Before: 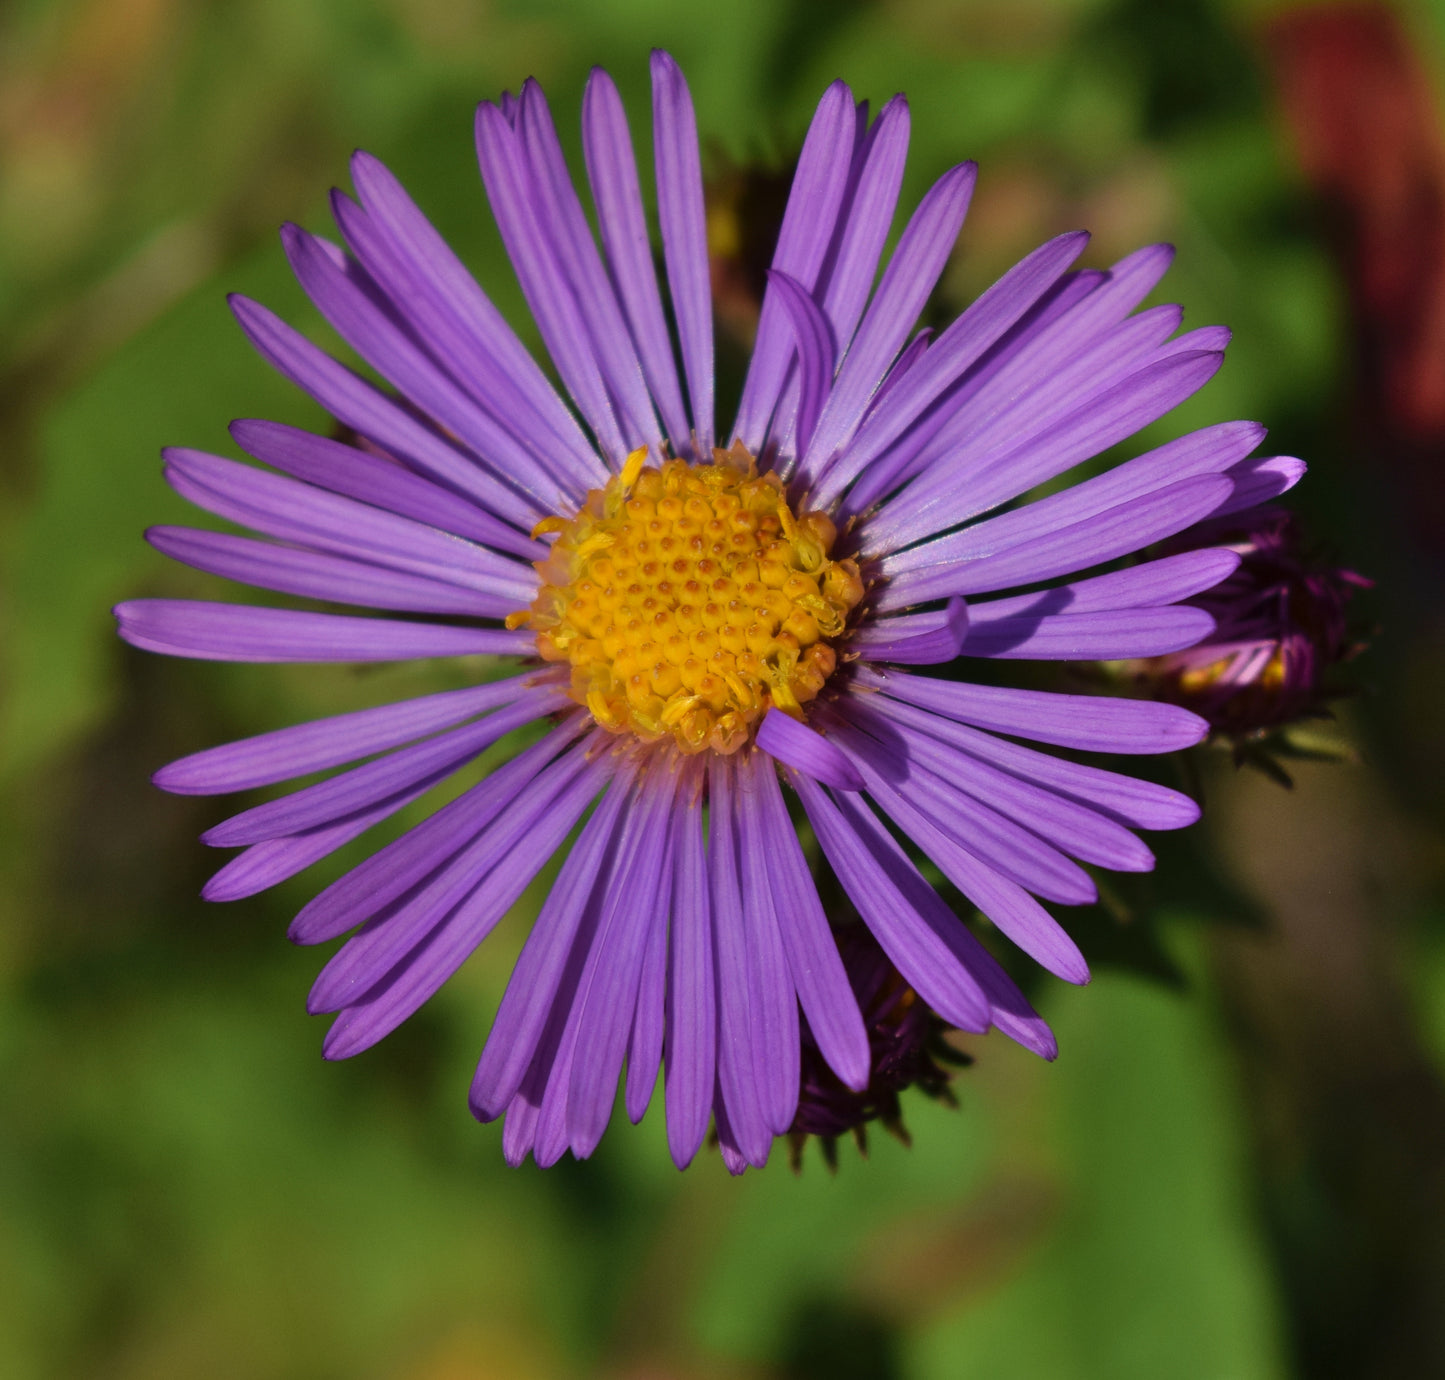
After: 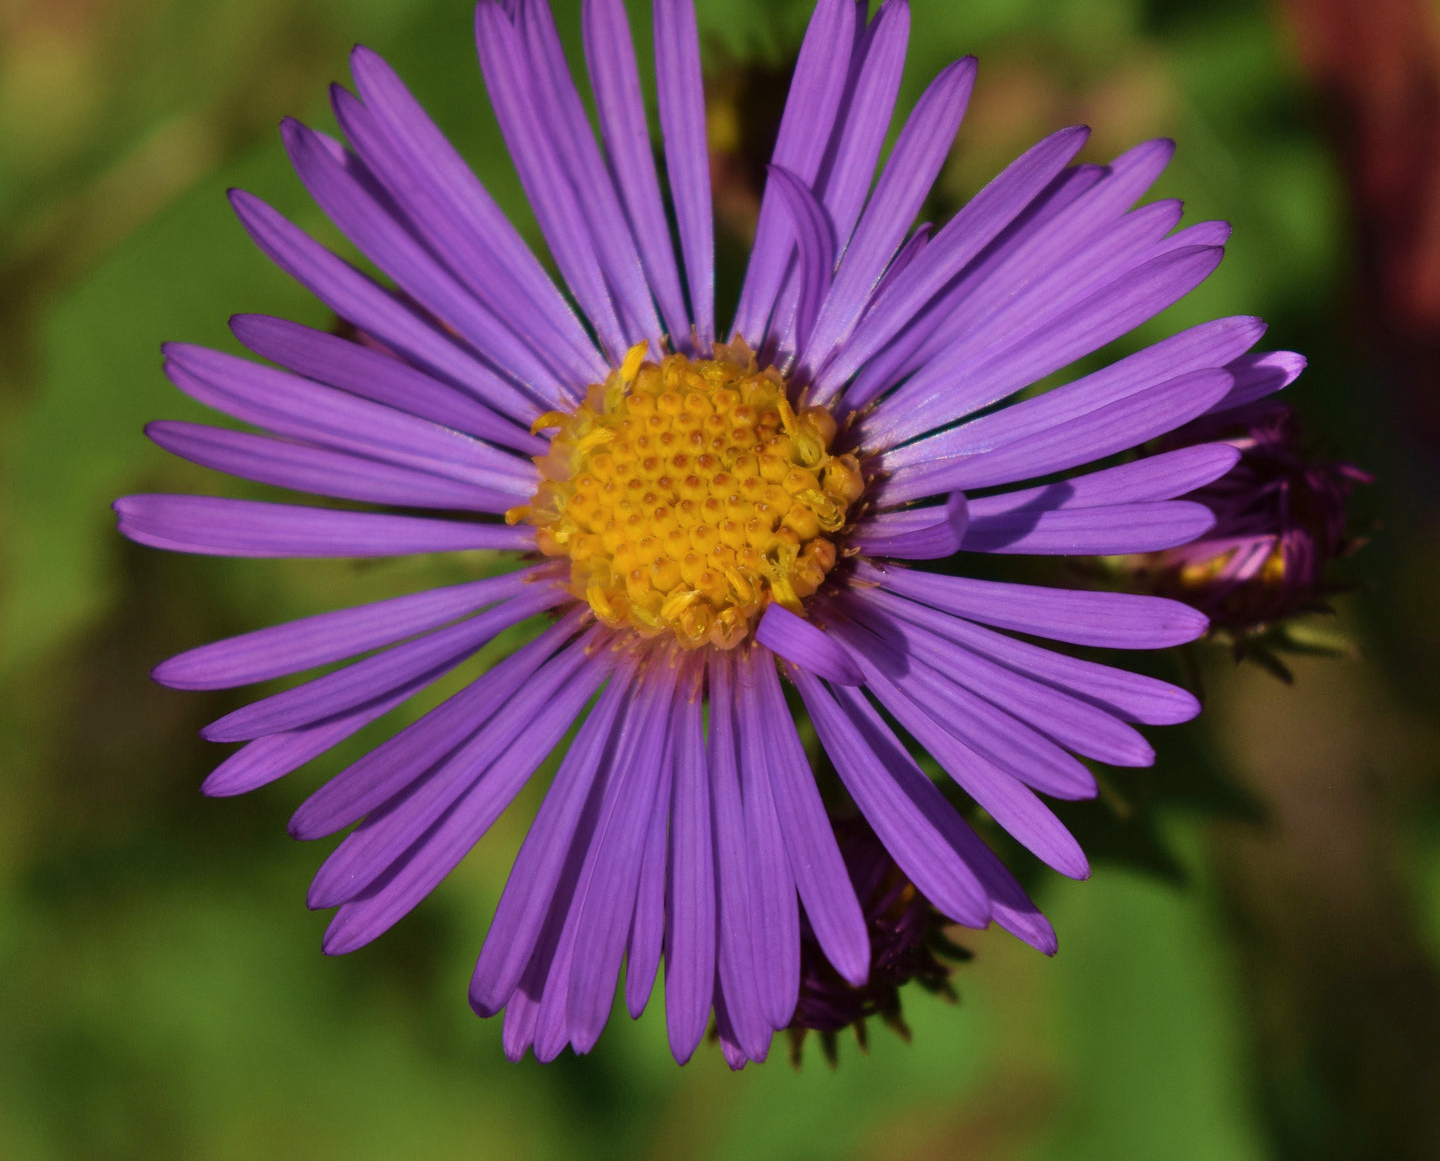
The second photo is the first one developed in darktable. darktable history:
color balance: input saturation 99%
velvia: strength 45%
crop: top 7.625%, bottom 8.027%
color zones: curves: ch0 [(0.068, 0.464) (0.25, 0.5) (0.48, 0.508) (0.75, 0.536) (0.886, 0.476) (0.967, 0.456)]; ch1 [(0.066, 0.456) (0.25, 0.5) (0.616, 0.508) (0.746, 0.56) (0.934, 0.444)]
